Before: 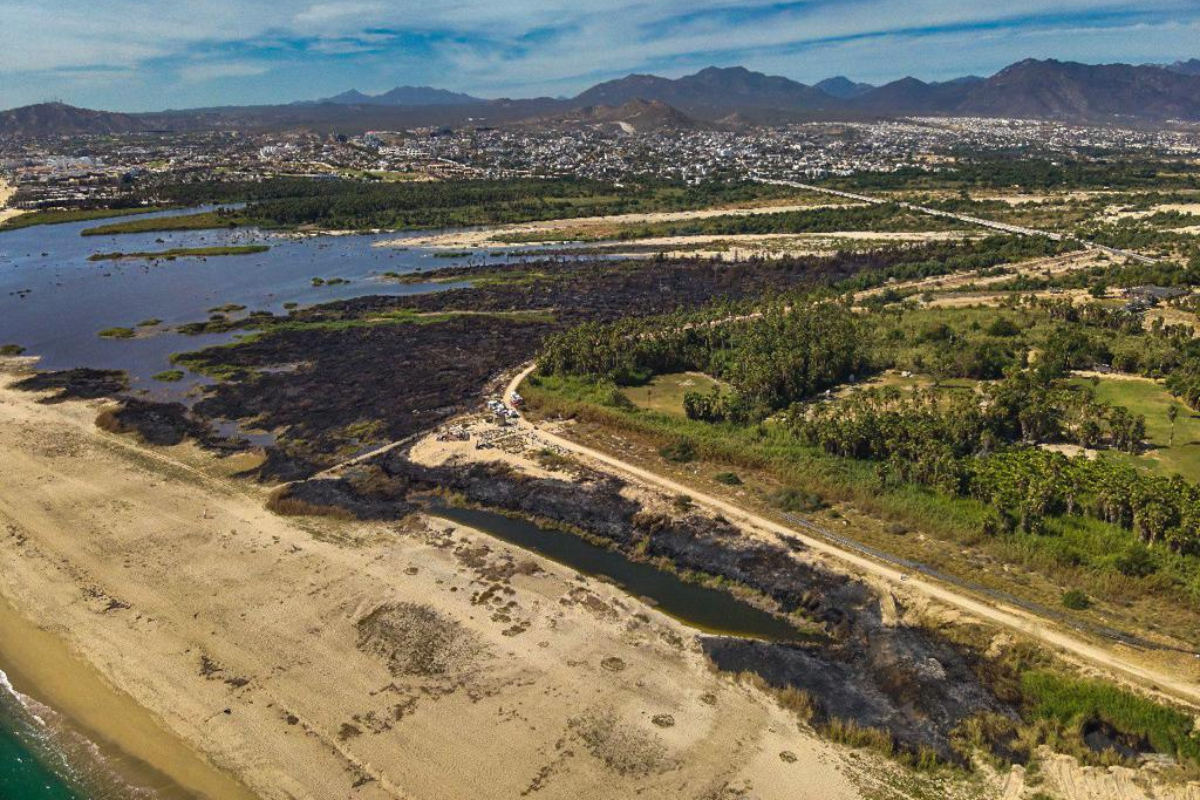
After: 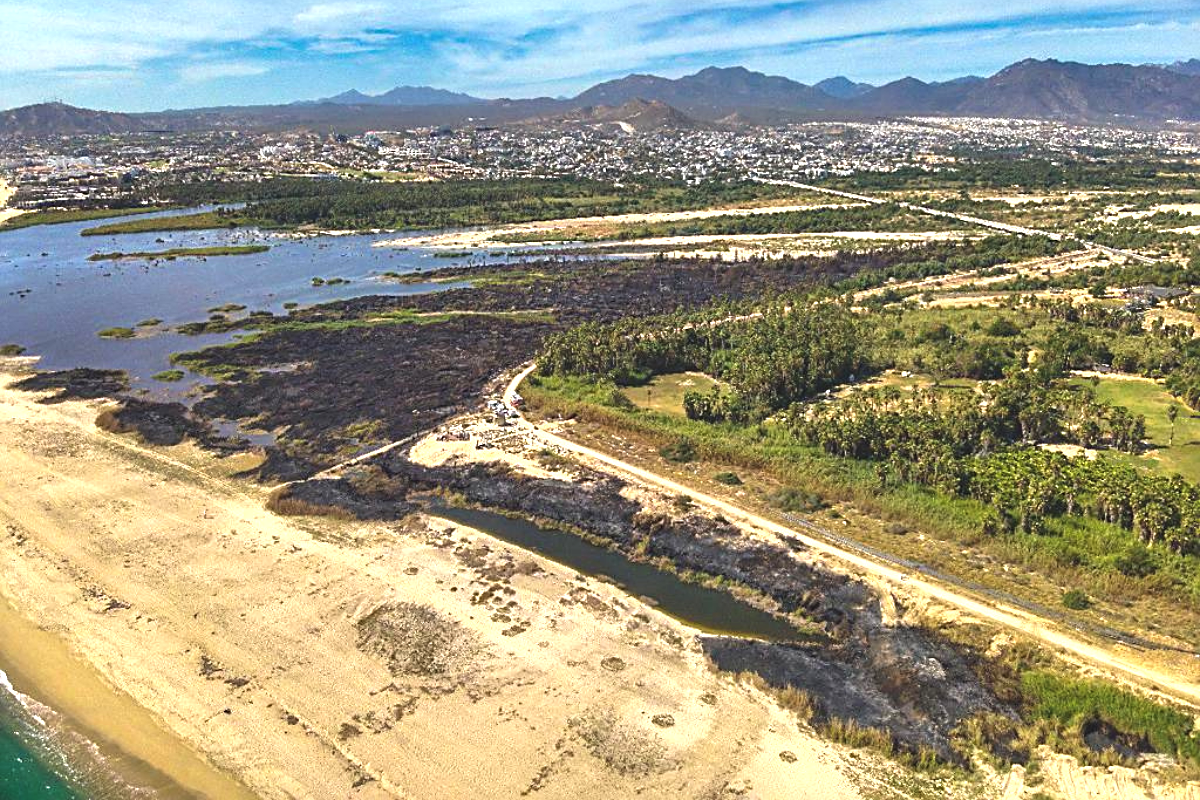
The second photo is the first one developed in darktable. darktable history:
exposure: black level correction -0.005, exposure 1.002 EV, compensate highlight preservation false
sharpen: on, module defaults
